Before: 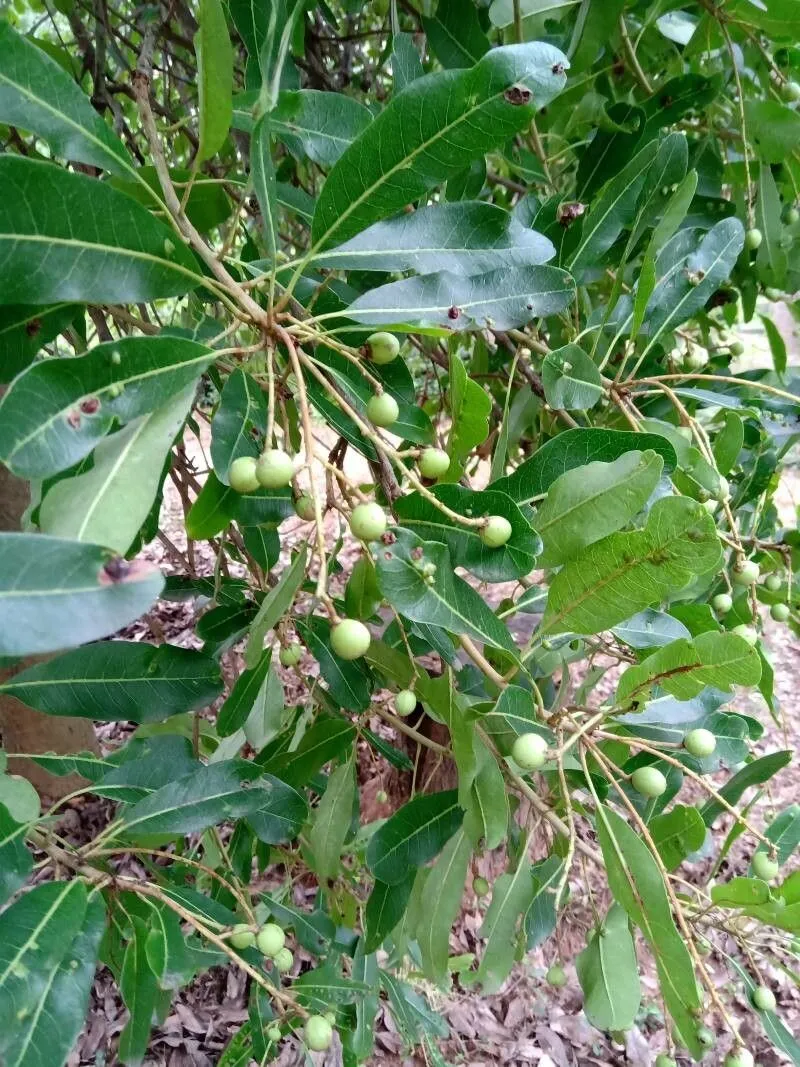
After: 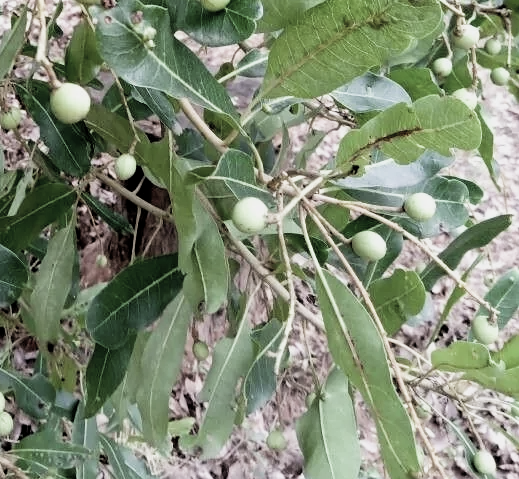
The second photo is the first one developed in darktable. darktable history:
filmic rgb: middle gray luminance 9.97%, black relative exposure -8.59 EV, white relative exposure 3.33 EV, threshold 3 EV, target black luminance 0%, hardness 5.2, latitude 44.6%, contrast 1.313, highlights saturation mix 4.13%, shadows ↔ highlights balance 24.31%, color science v4 (2020), enable highlight reconstruction true
color correction: highlights b* 0.004, saturation 0.518
crop and rotate: left 35.111%, top 50.313%, bottom 4.774%
